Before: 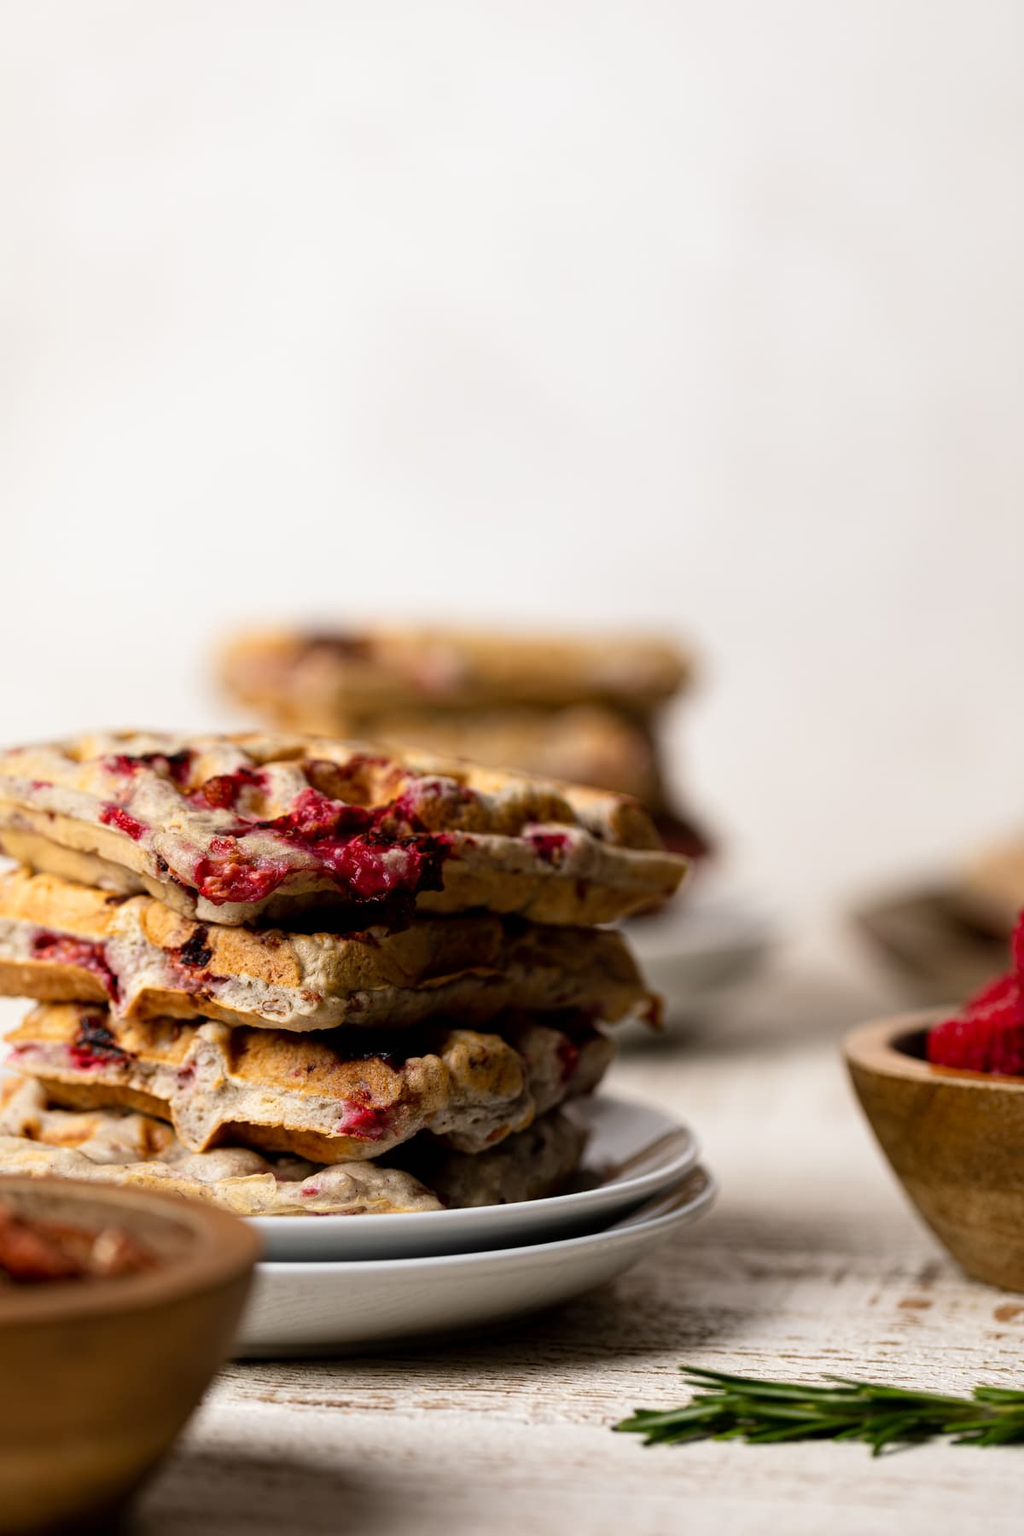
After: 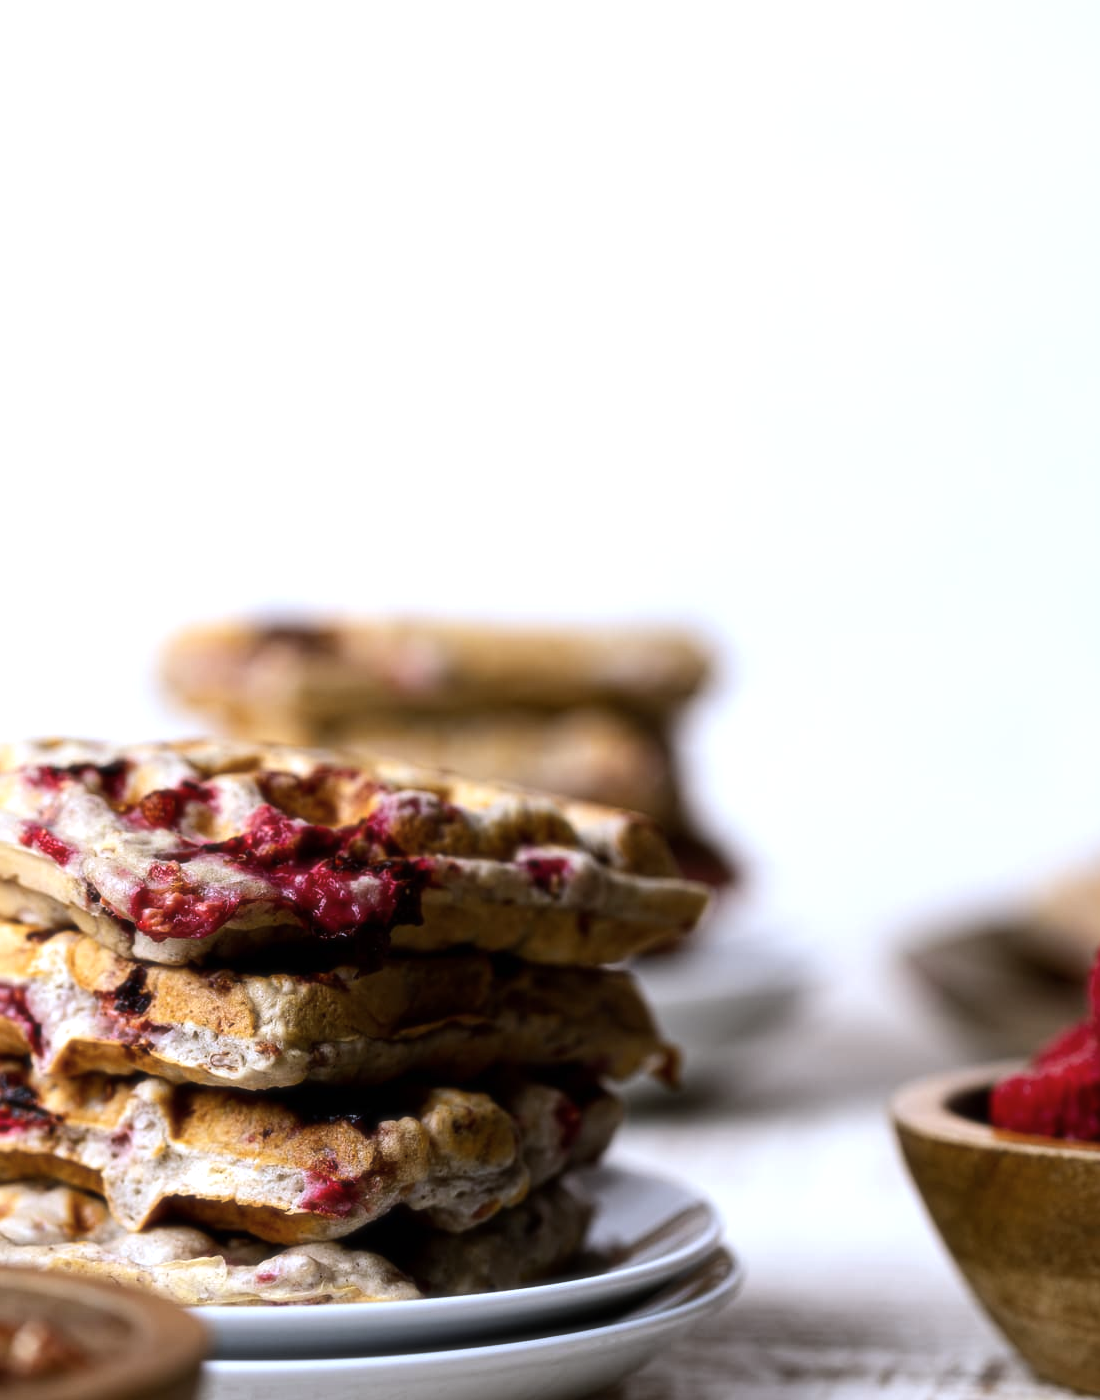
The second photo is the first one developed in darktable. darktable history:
crop: left 8.155%, top 6.611%, bottom 15.385%
white balance: red 0.948, green 1.02, blue 1.176
tone equalizer: -8 EV -0.417 EV, -7 EV -0.389 EV, -6 EV -0.333 EV, -5 EV -0.222 EV, -3 EV 0.222 EV, -2 EV 0.333 EV, -1 EV 0.389 EV, +0 EV 0.417 EV, edges refinement/feathering 500, mask exposure compensation -1.57 EV, preserve details no
soften: size 10%, saturation 50%, brightness 0.2 EV, mix 10%
